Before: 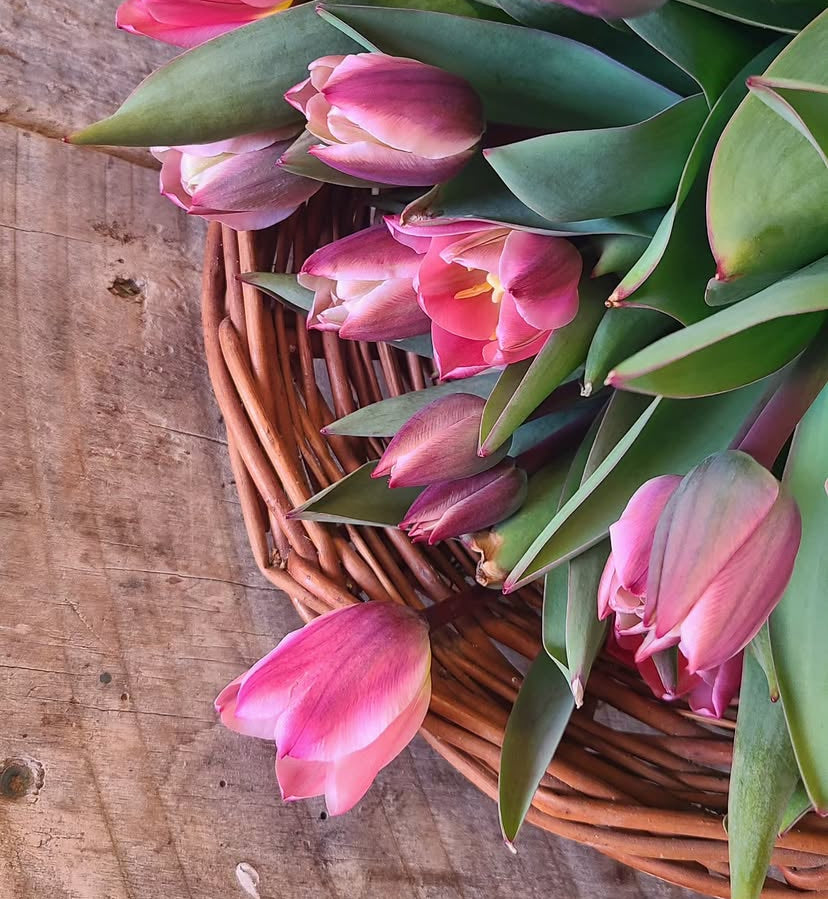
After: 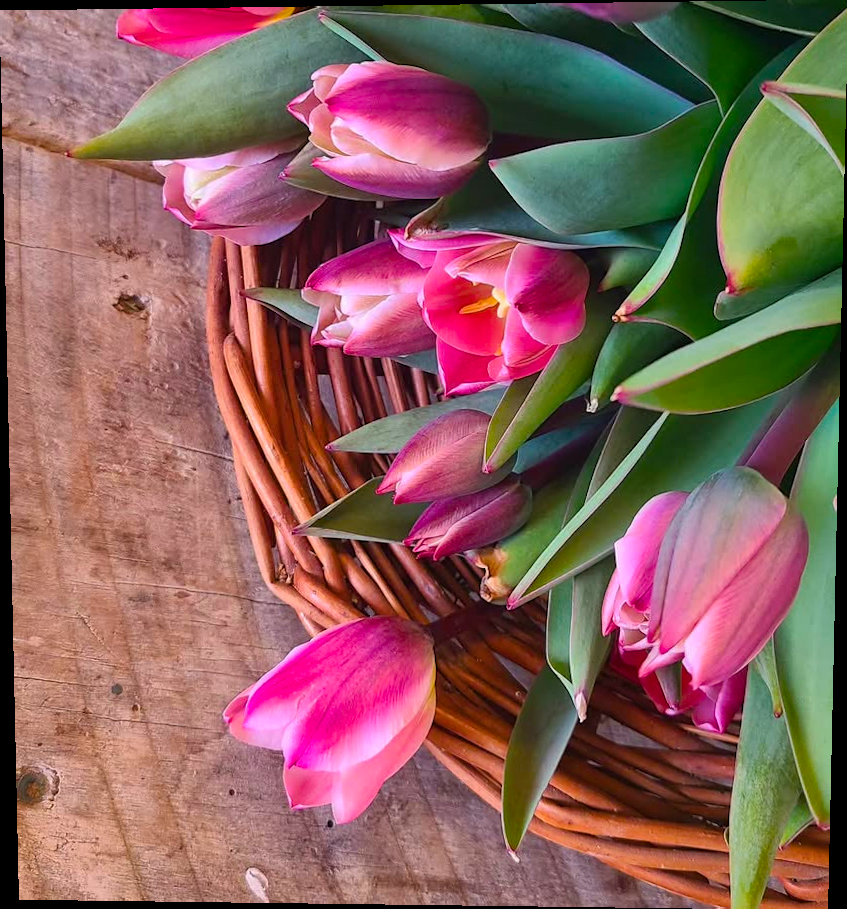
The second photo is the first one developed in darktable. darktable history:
color balance rgb: perceptual saturation grading › global saturation 30%, global vibrance 20%
rotate and perspective: lens shift (vertical) 0.048, lens shift (horizontal) -0.024, automatic cropping off
